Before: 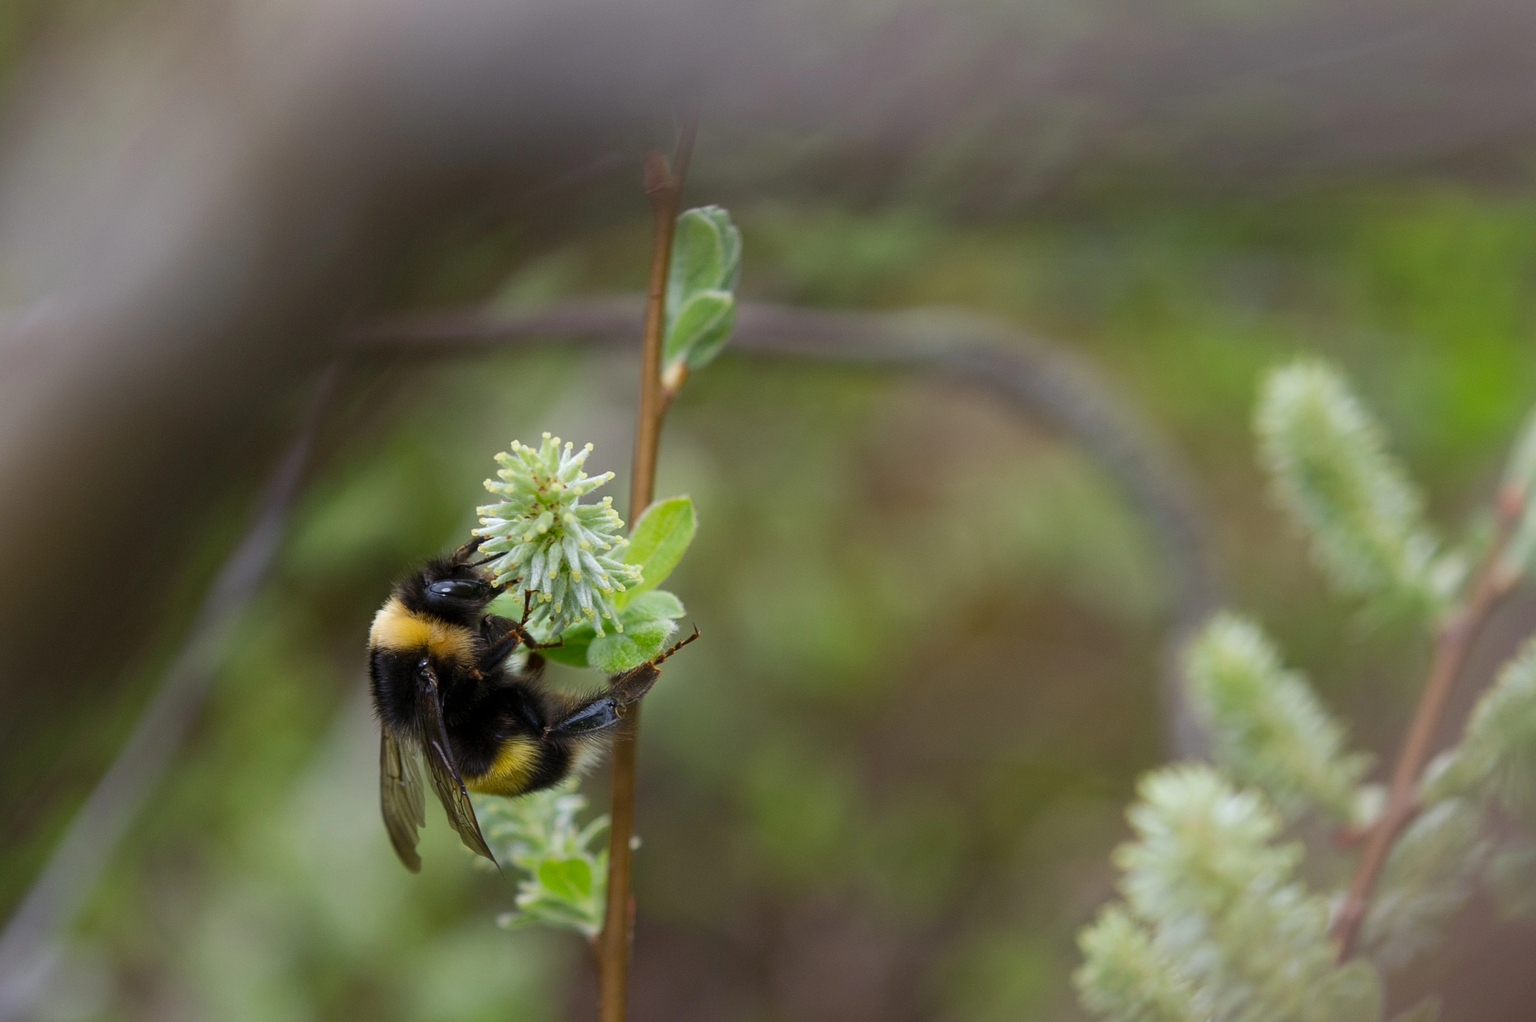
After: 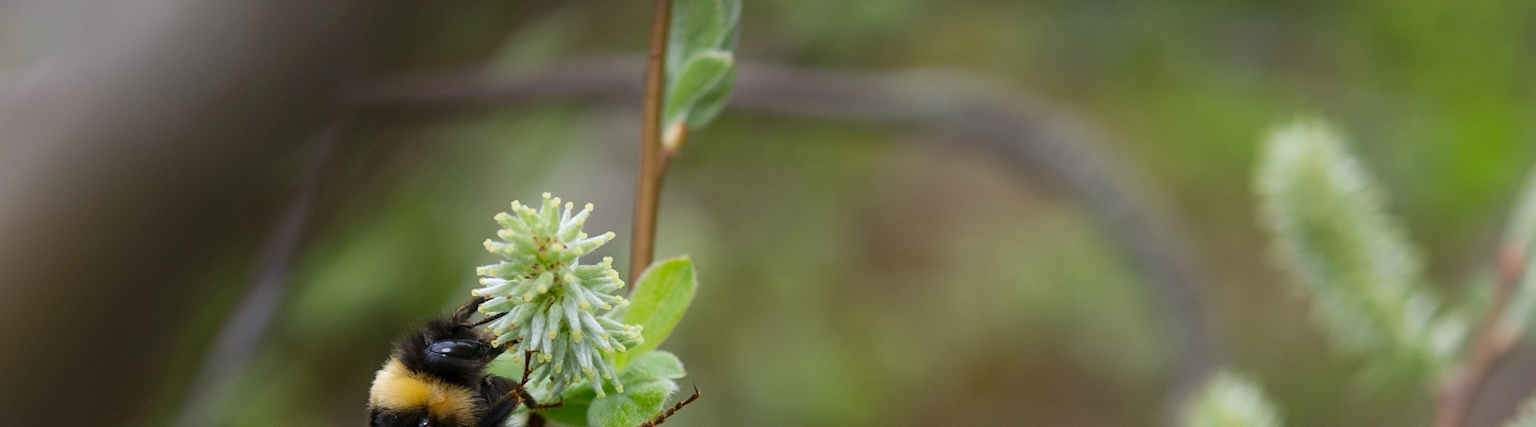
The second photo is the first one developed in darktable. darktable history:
crop and rotate: top 23.492%, bottom 34.653%
